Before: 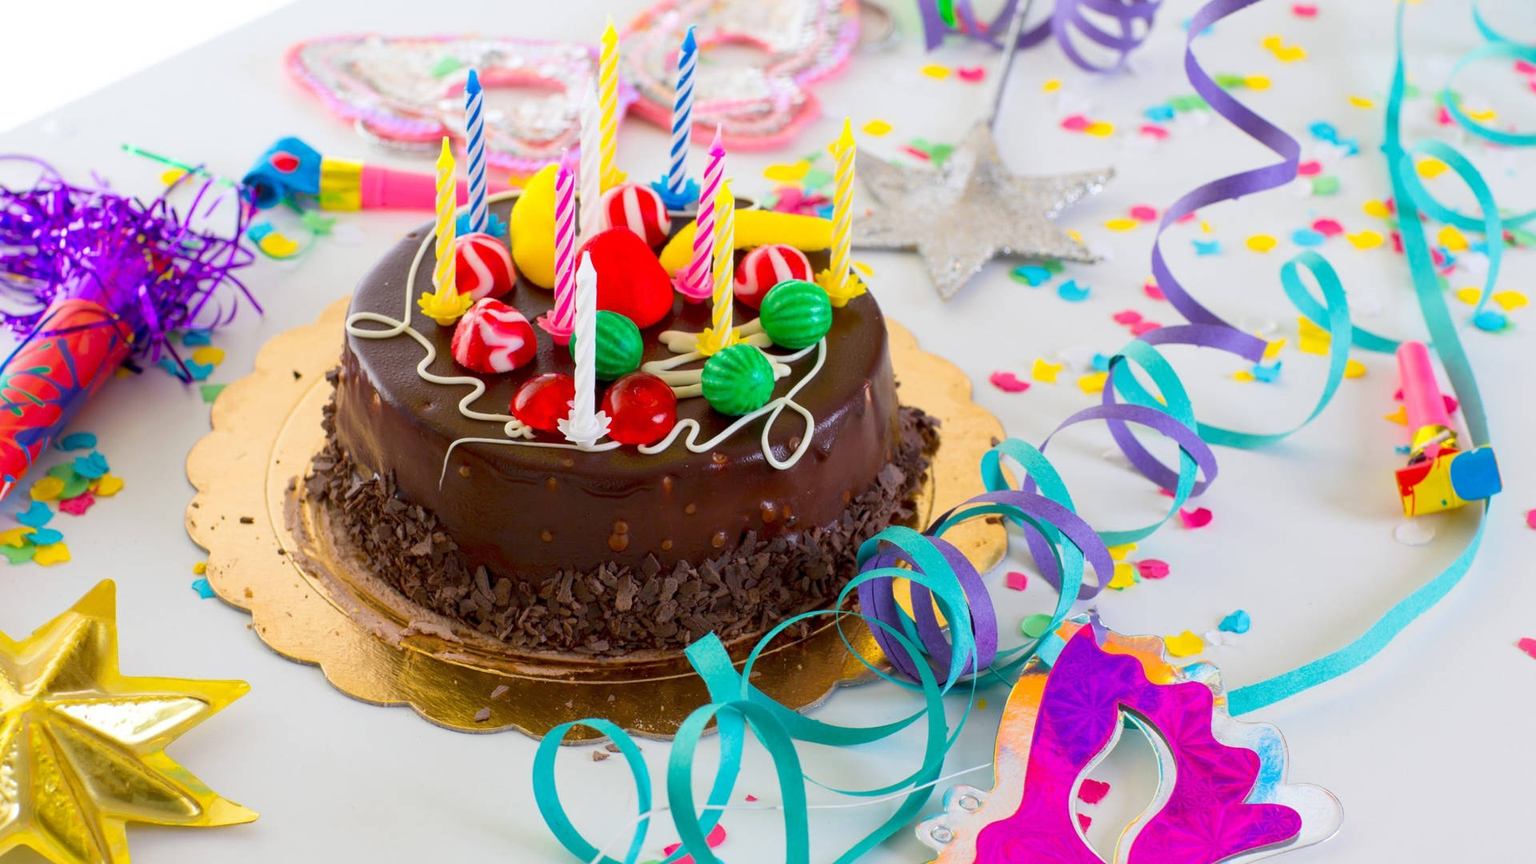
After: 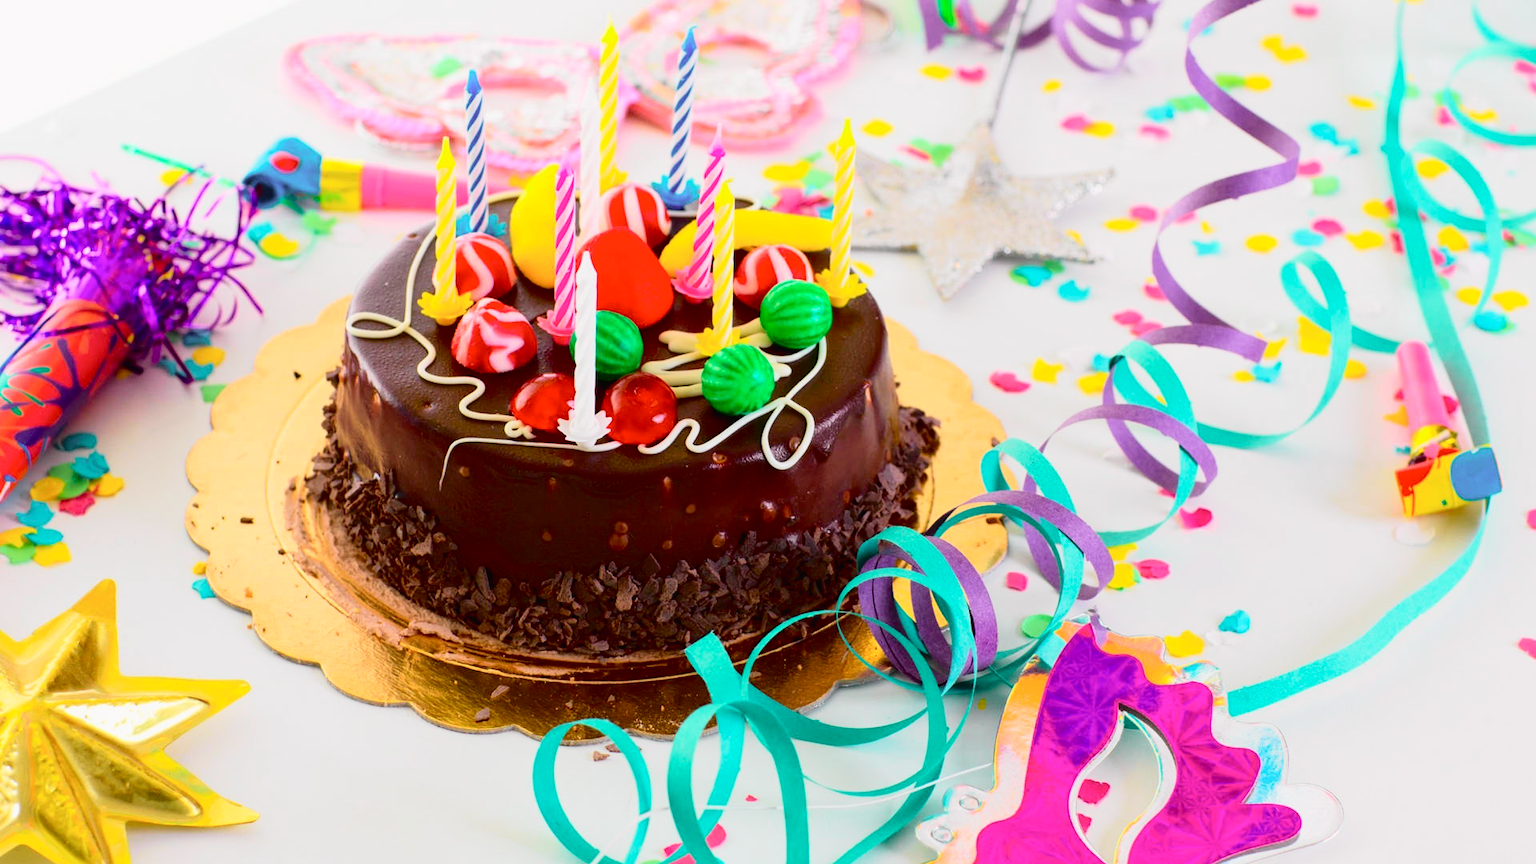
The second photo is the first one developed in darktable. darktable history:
tone curve: curves: ch0 [(0, 0.014) (0.17, 0.099) (0.392, 0.438) (0.725, 0.828) (0.872, 0.918) (1, 0.981)]; ch1 [(0, 0) (0.402, 0.36) (0.489, 0.491) (0.5, 0.503) (0.515, 0.52) (0.545, 0.572) (0.615, 0.662) (0.701, 0.725) (1, 1)]; ch2 [(0, 0) (0.42, 0.458) (0.485, 0.499) (0.503, 0.503) (0.531, 0.542) (0.561, 0.594) (0.644, 0.694) (0.717, 0.753) (1, 0.991)], color space Lab, independent channels
